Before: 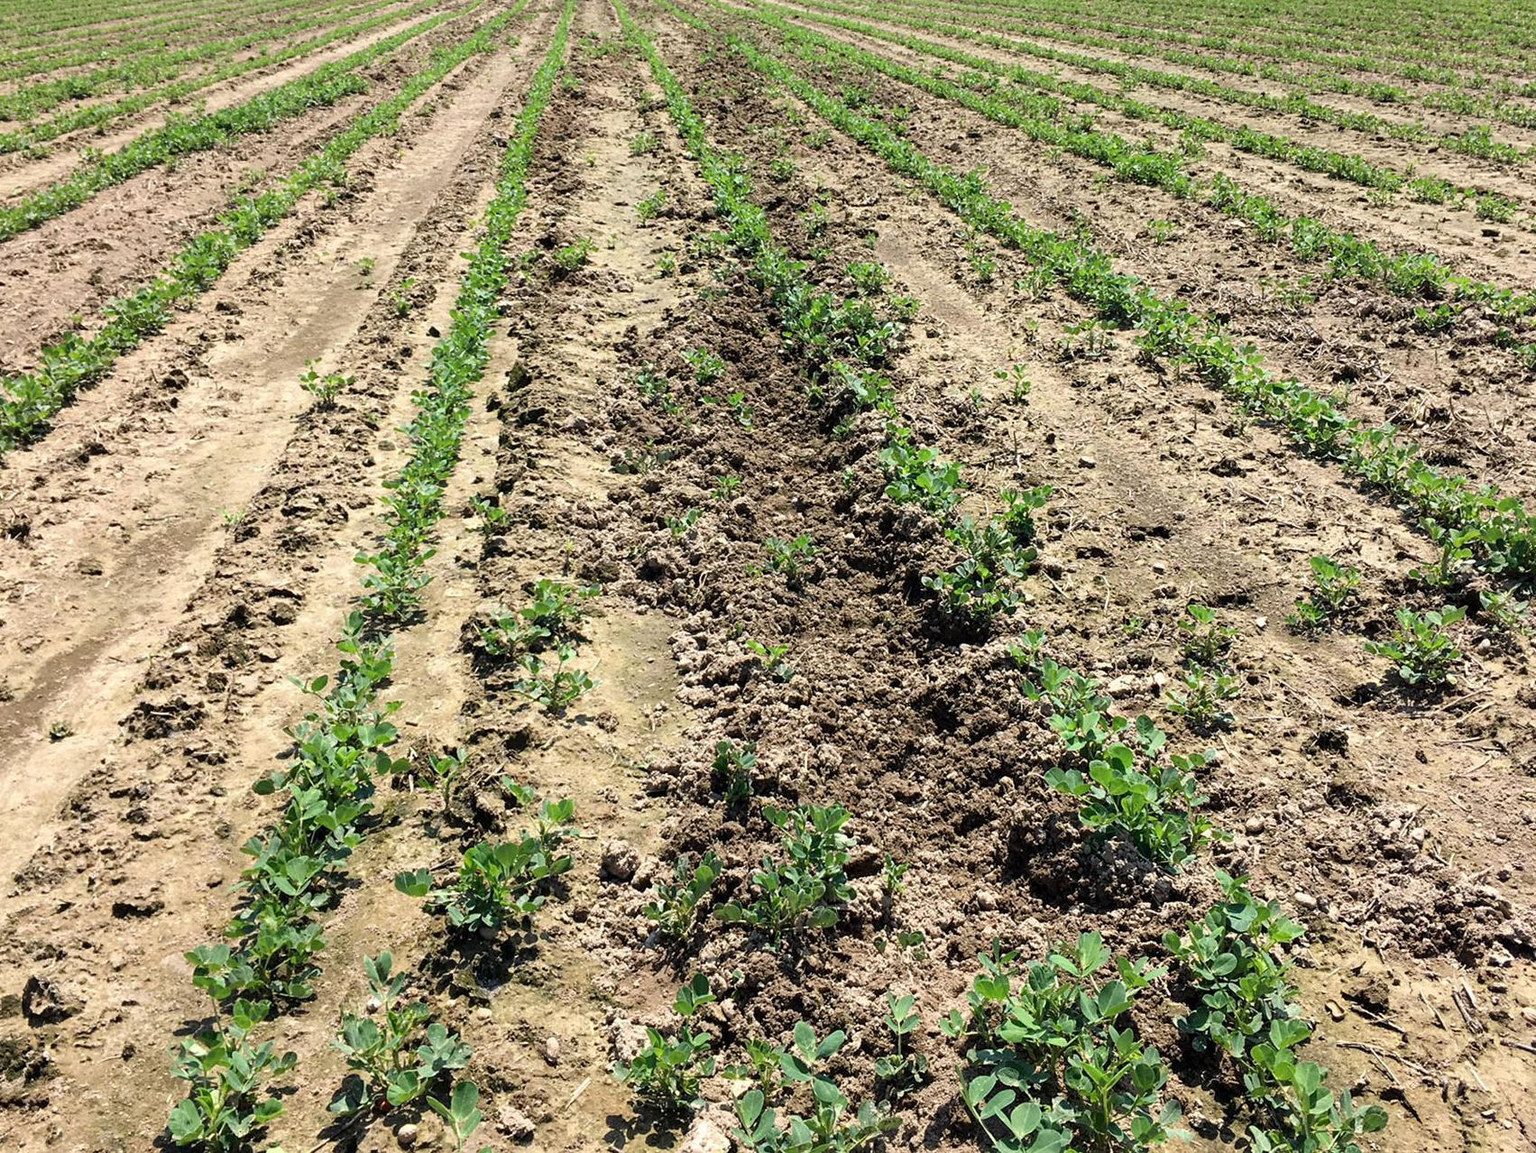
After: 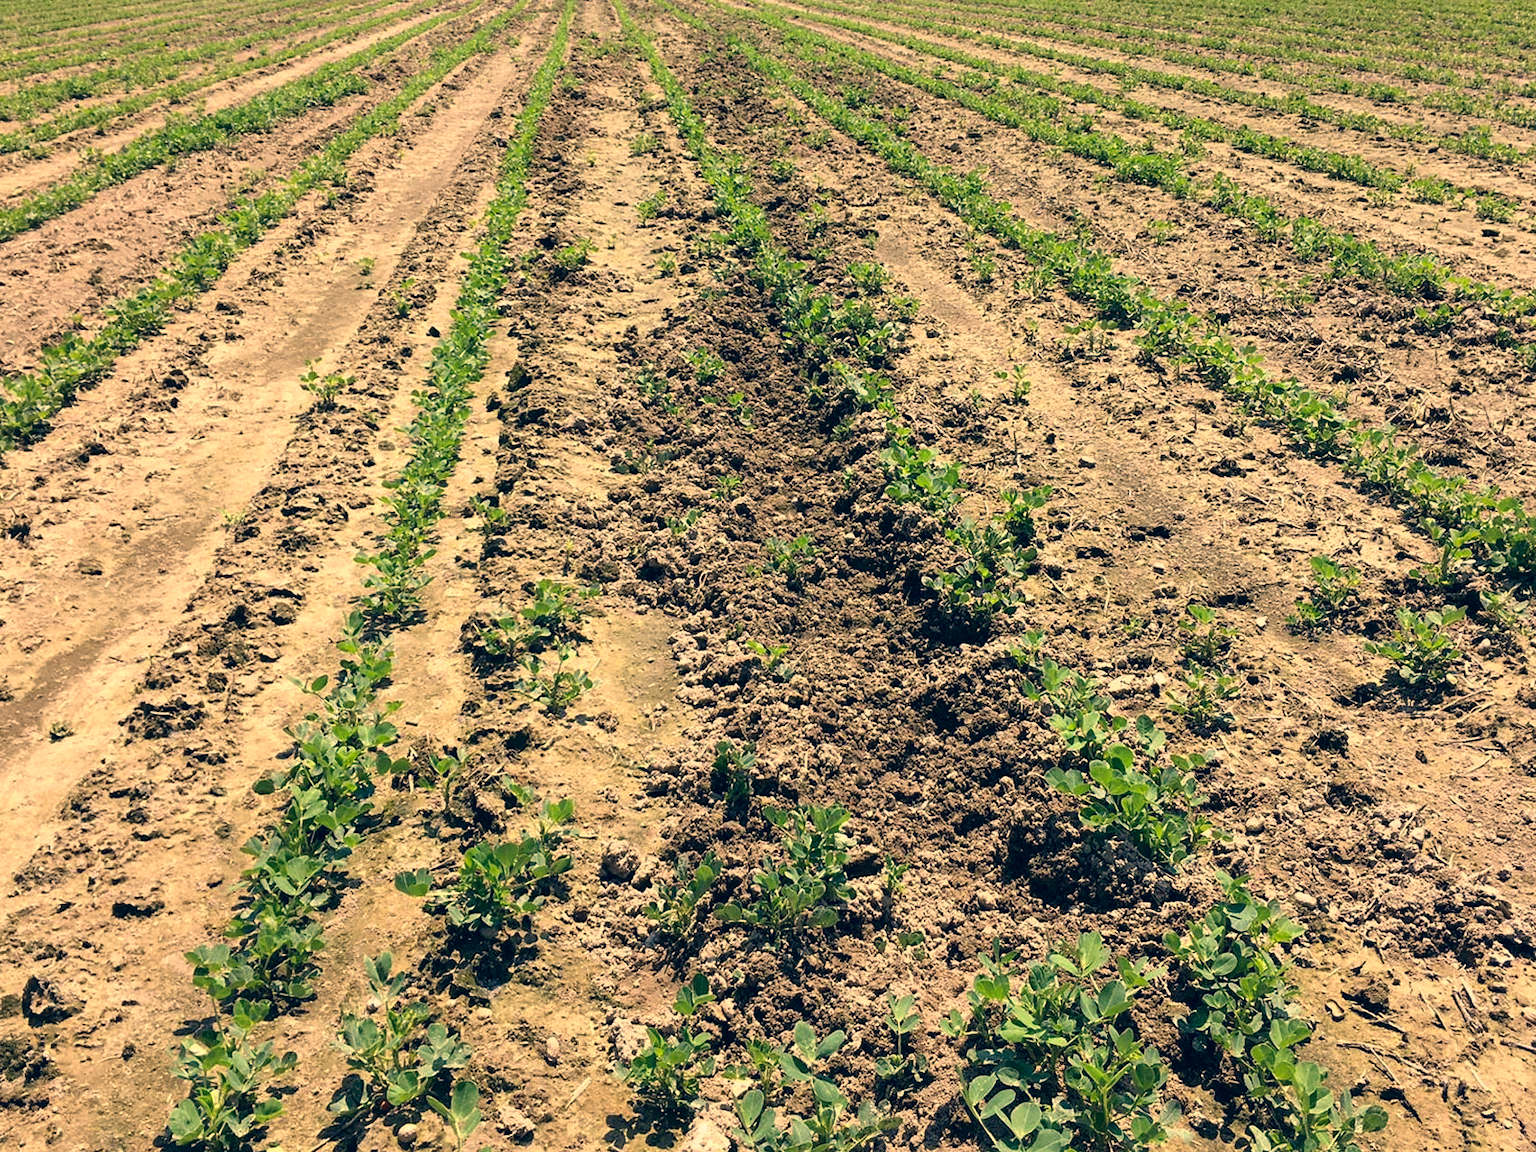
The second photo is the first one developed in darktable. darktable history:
white balance: red 1.045, blue 0.932
color correction: highlights a* 10.32, highlights b* 14.66, shadows a* -9.59, shadows b* -15.02
